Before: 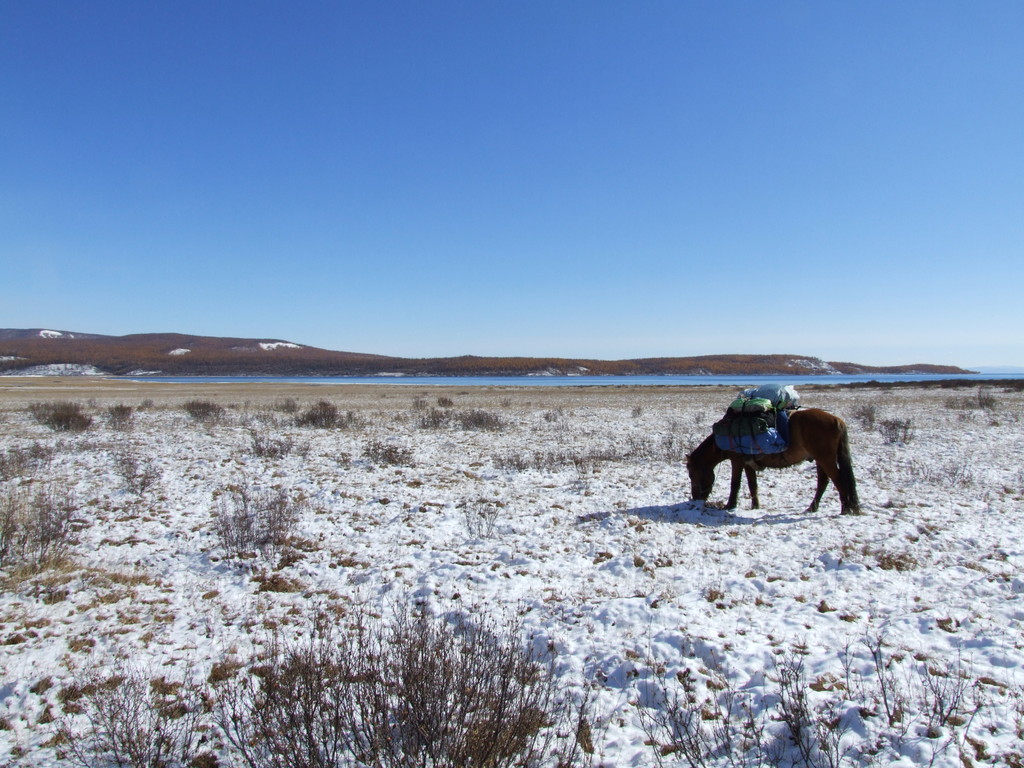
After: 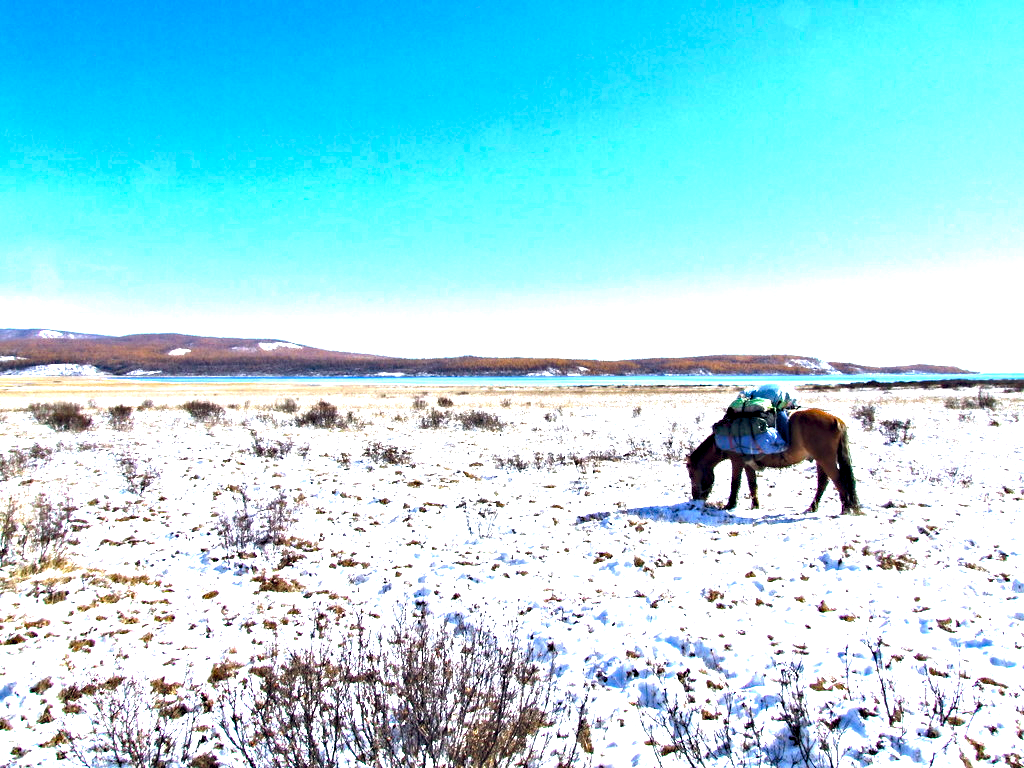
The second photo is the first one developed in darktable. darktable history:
haze removal: compatibility mode true, adaptive false
color balance rgb: shadows lift › chroma 0.711%, shadows lift › hue 114.01°, global offset › chroma 0.054%, global offset › hue 253.65°, perceptual saturation grading › global saturation 30.471%, perceptual brilliance grading › global brilliance 25.632%
exposure: black level correction 0, exposure 1.2 EV, compensate exposure bias true, compensate highlight preservation false
contrast equalizer: y [[0.511, 0.558, 0.631, 0.632, 0.559, 0.512], [0.5 ×6], [0.507, 0.559, 0.627, 0.644, 0.647, 0.647], [0 ×6], [0 ×6]]
